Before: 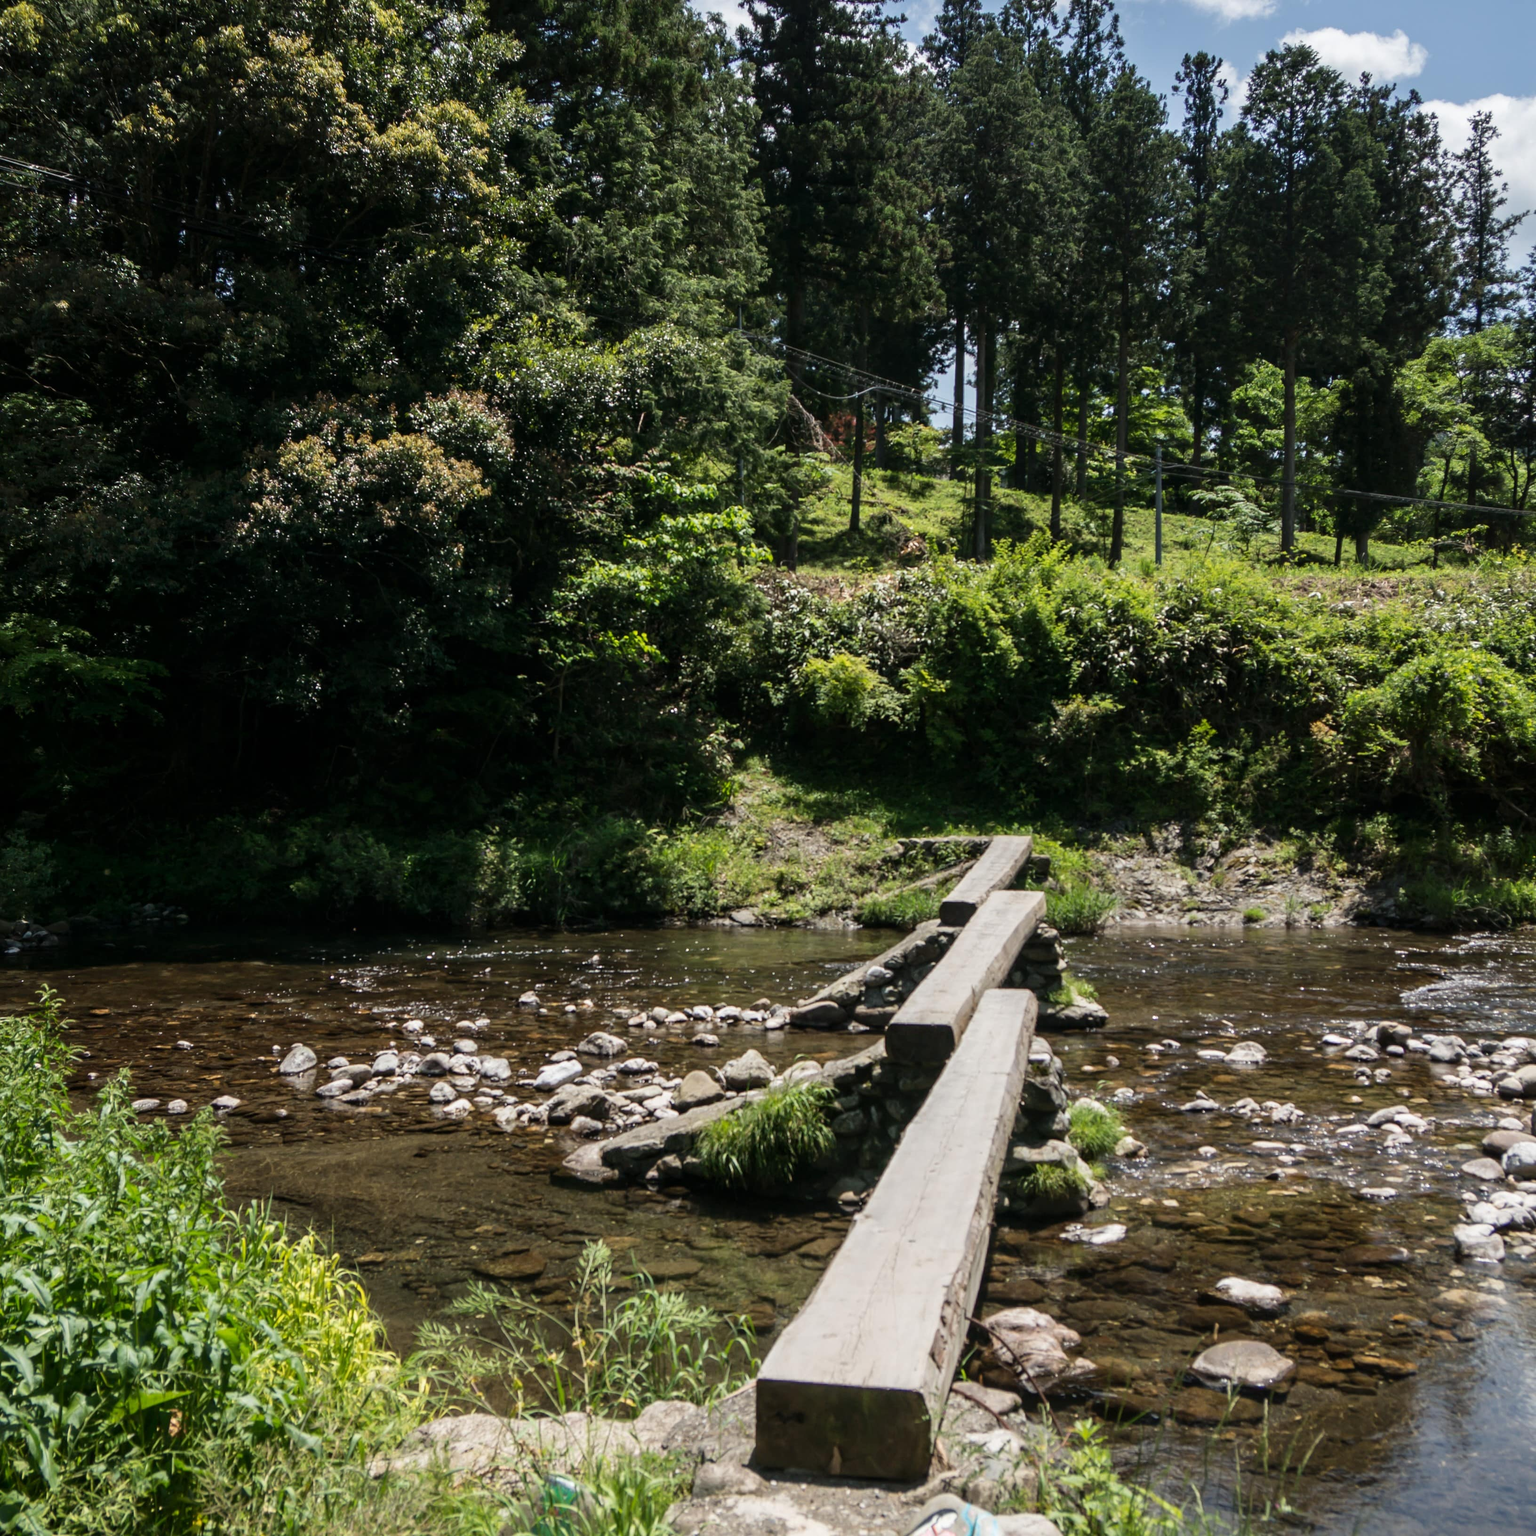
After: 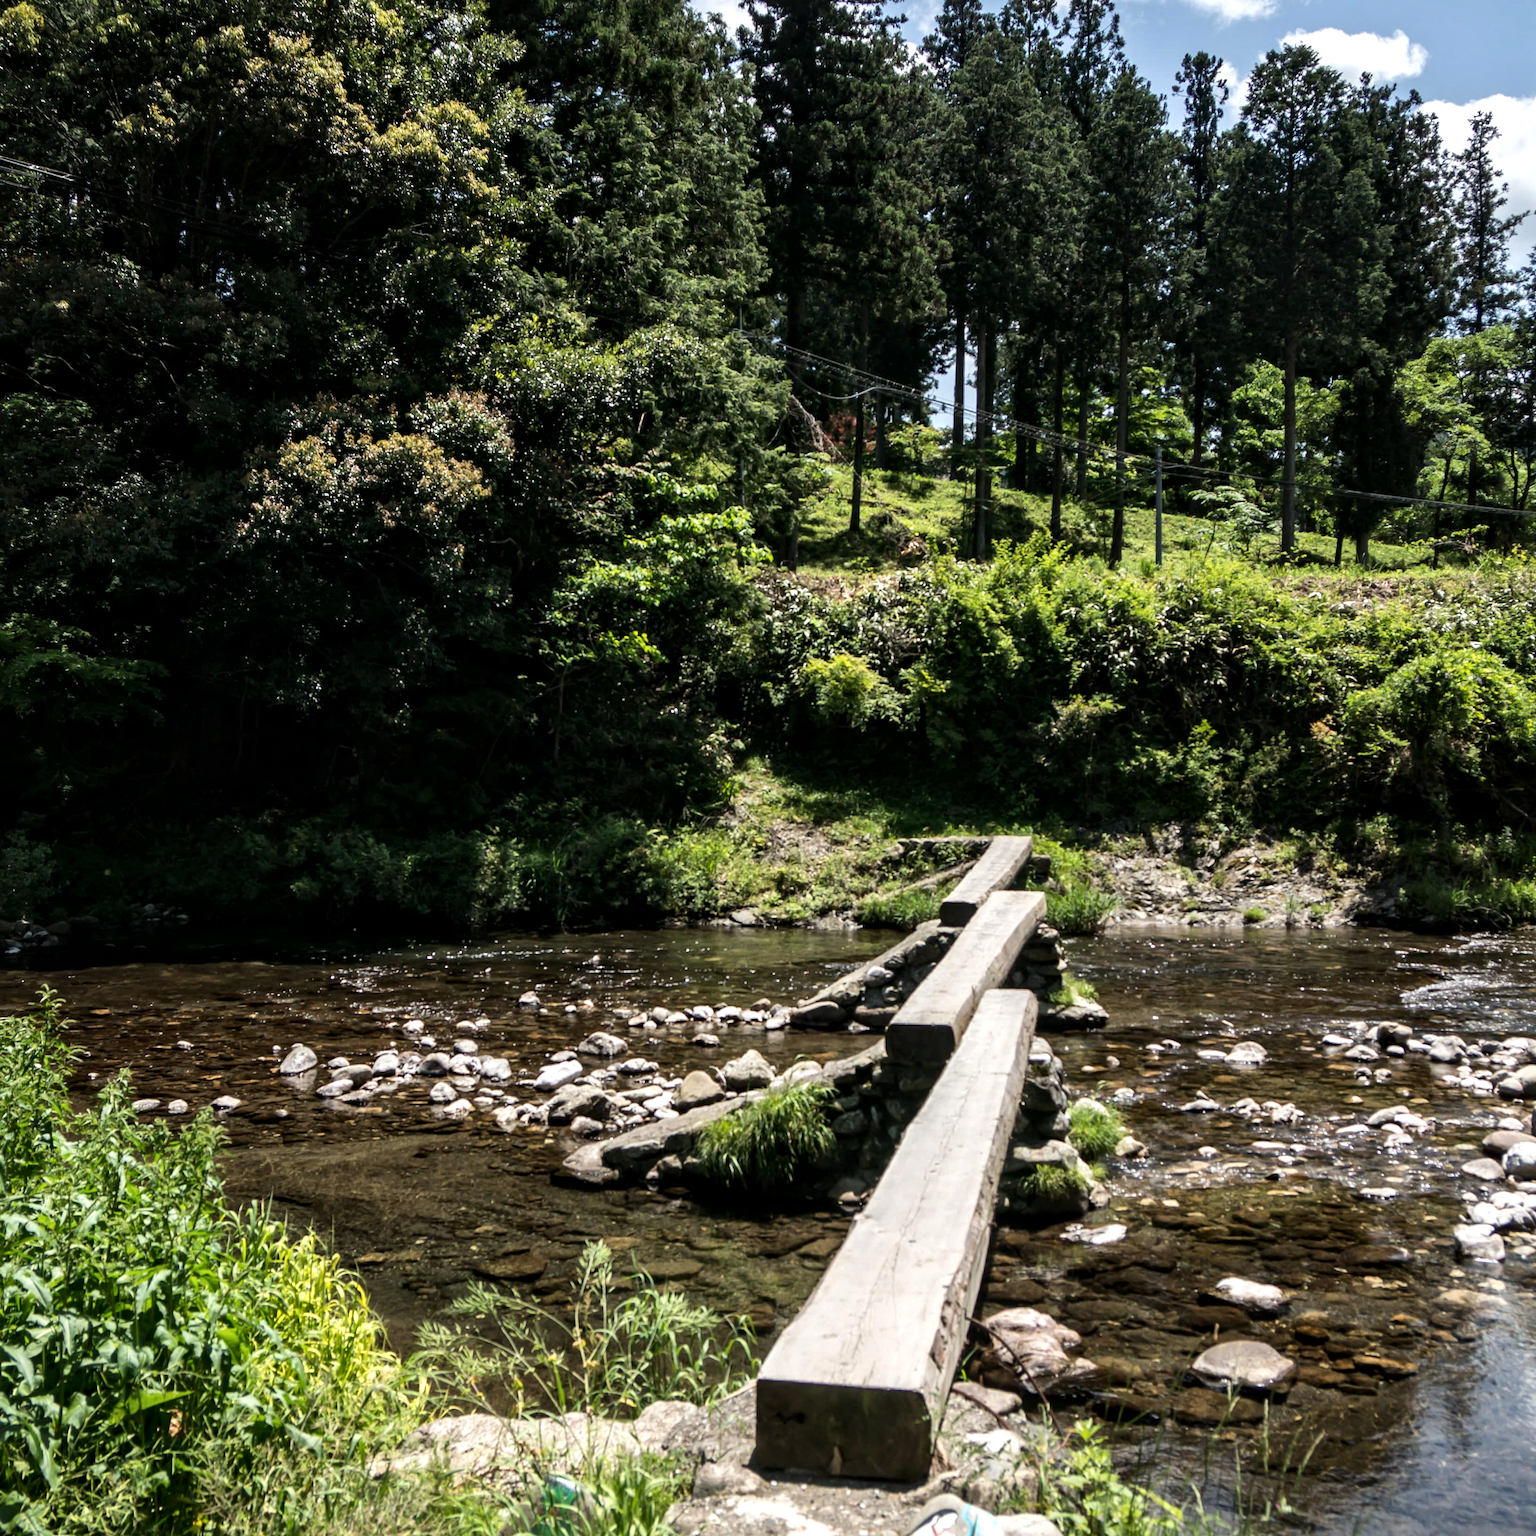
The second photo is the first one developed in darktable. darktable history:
local contrast: mode bilateral grid, contrast 20, coarseness 50, detail 141%, midtone range 0.2
tone equalizer: -8 EV -0.417 EV, -7 EV -0.389 EV, -6 EV -0.333 EV, -5 EV -0.222 EV, -3 EV 0.222 EV, -2 EV 0.333 EV, -1 EV 0.389 EV, +0 EV 0.417 EV, edges refinement/feathering 500, mask exposure compensation -1.57 EV, preserve details no
